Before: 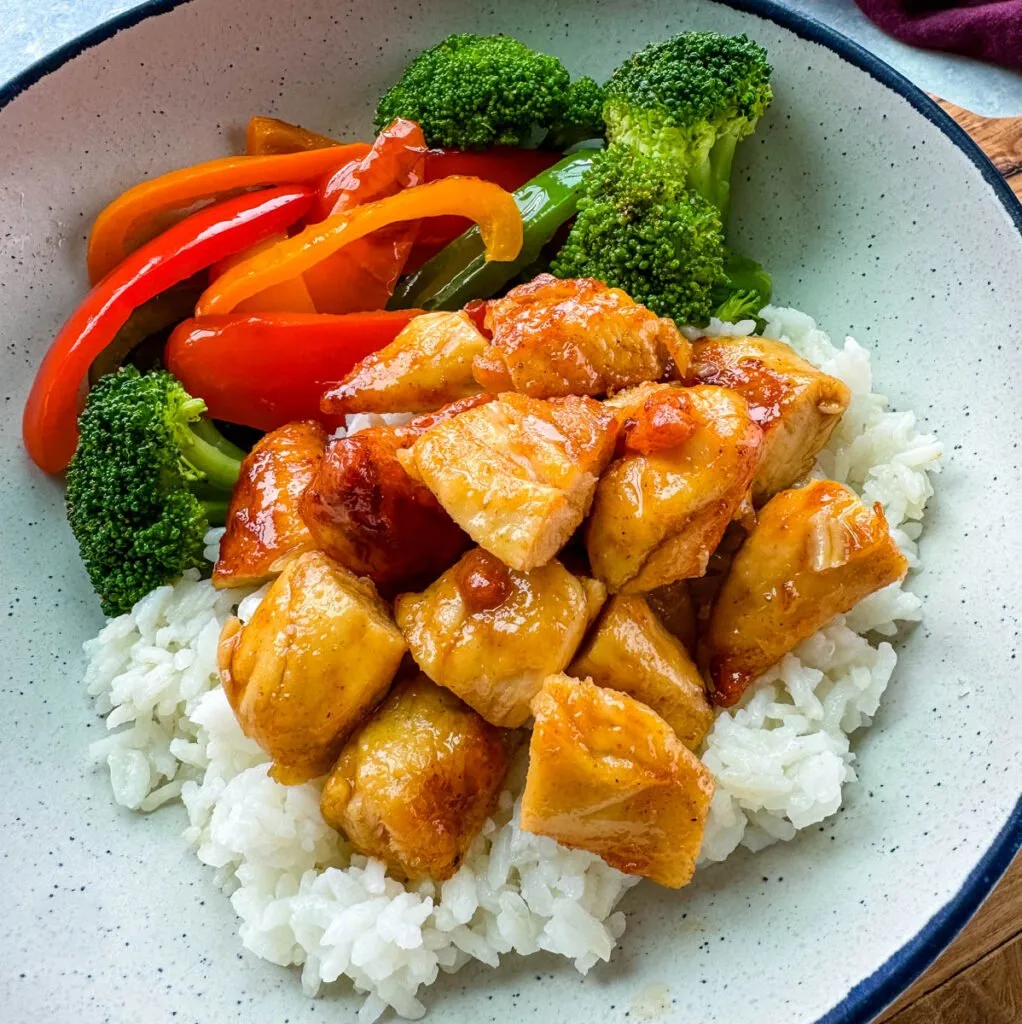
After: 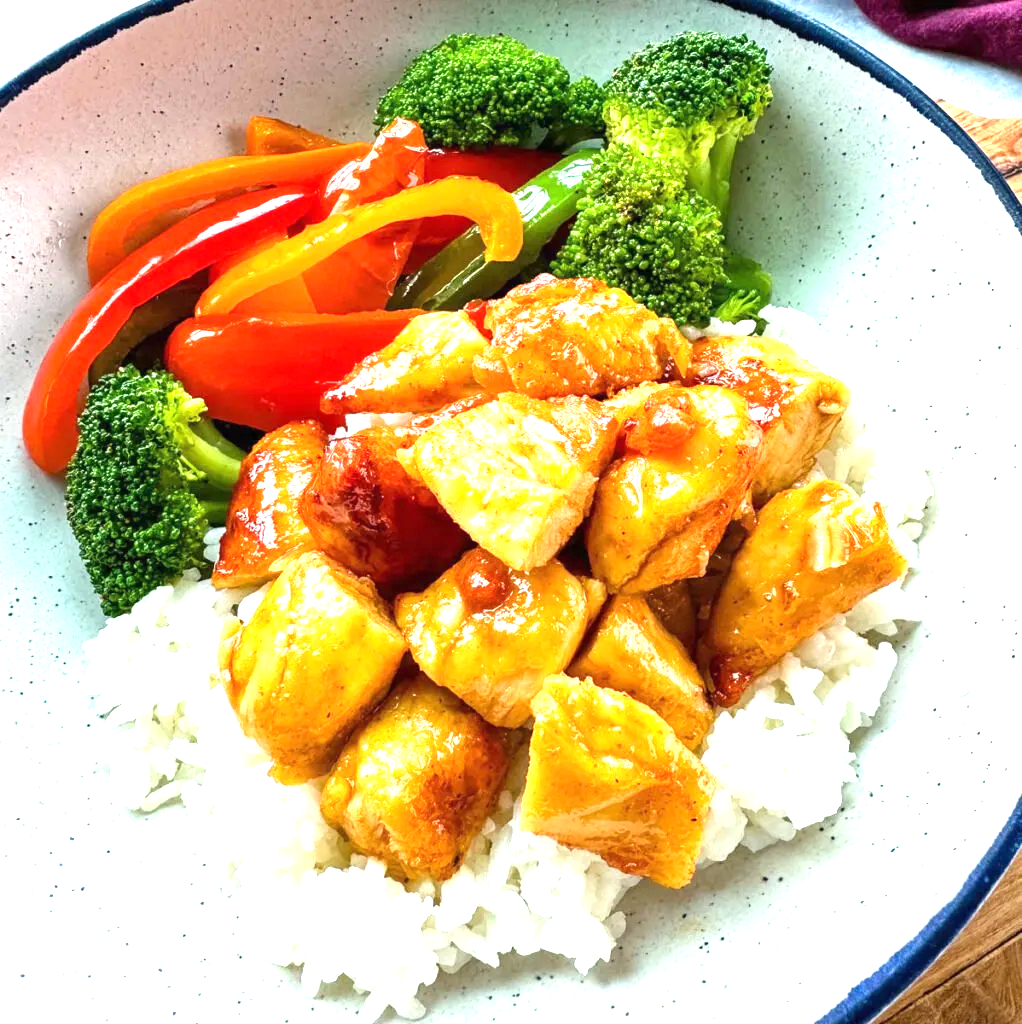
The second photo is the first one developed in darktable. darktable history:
exposure: black level correction 0, exposure 1.377 EV, compensate highlight preservation false
